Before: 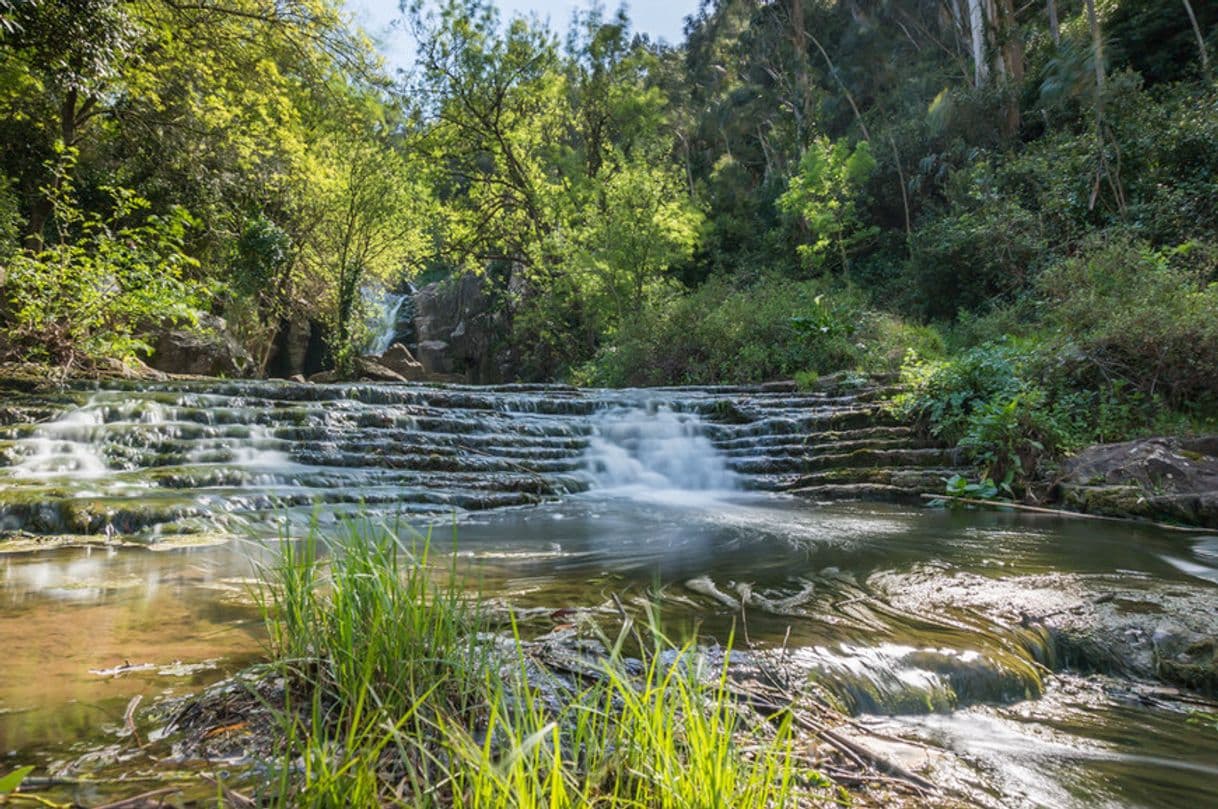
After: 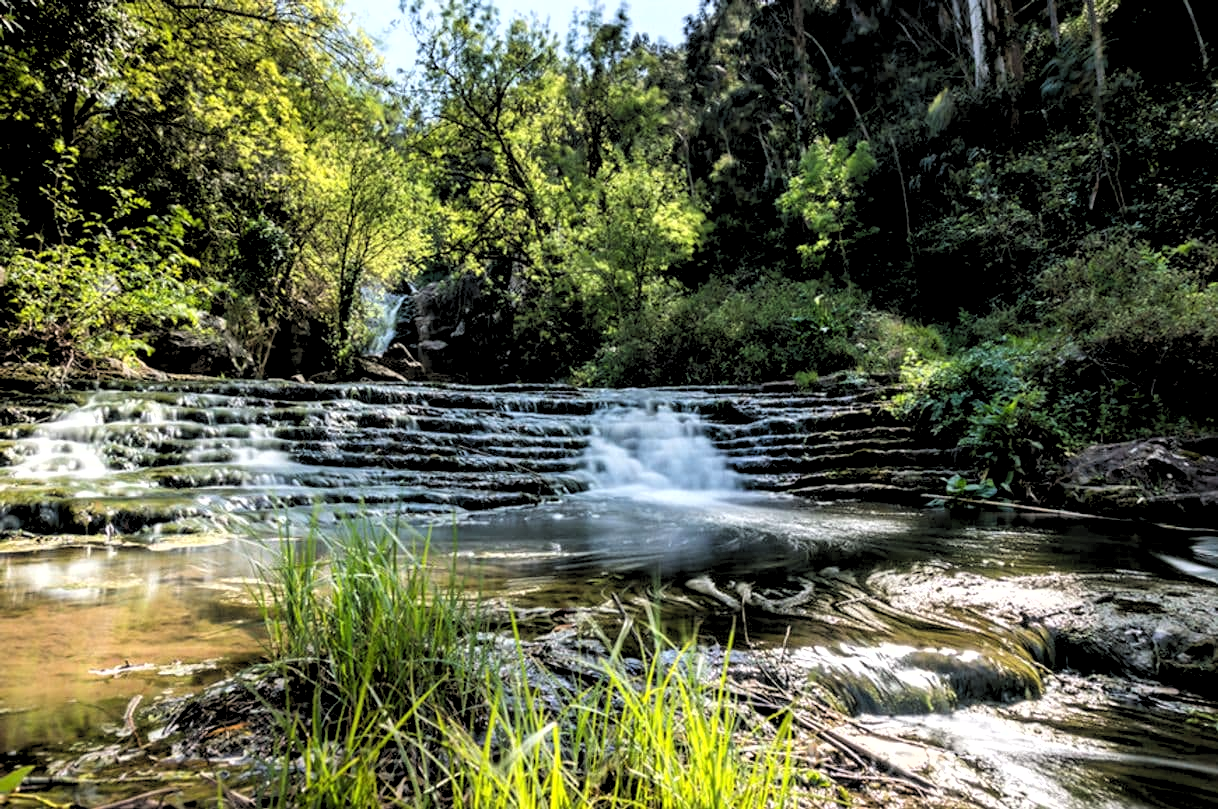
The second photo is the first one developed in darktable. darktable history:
tone equalizer: -8 EV -0.417 EV, -7 EV -0.389 EV, -6 EV -0.333 EV, -5 EV -0.222 EV, -3 EV 0.222 EV, -2 EV 0.333 EV, -1 EV 0.389 EV, +0 EV 0.417 EV, edges refinement/feathering 500, mask exposure compensation -1.57 EV, preserve details no
rgb levels: levels [[0.034, 0.472, 0.904], [0, 0.5, 1], [0, 0.5, 1]]
fill light: on, module defaults
